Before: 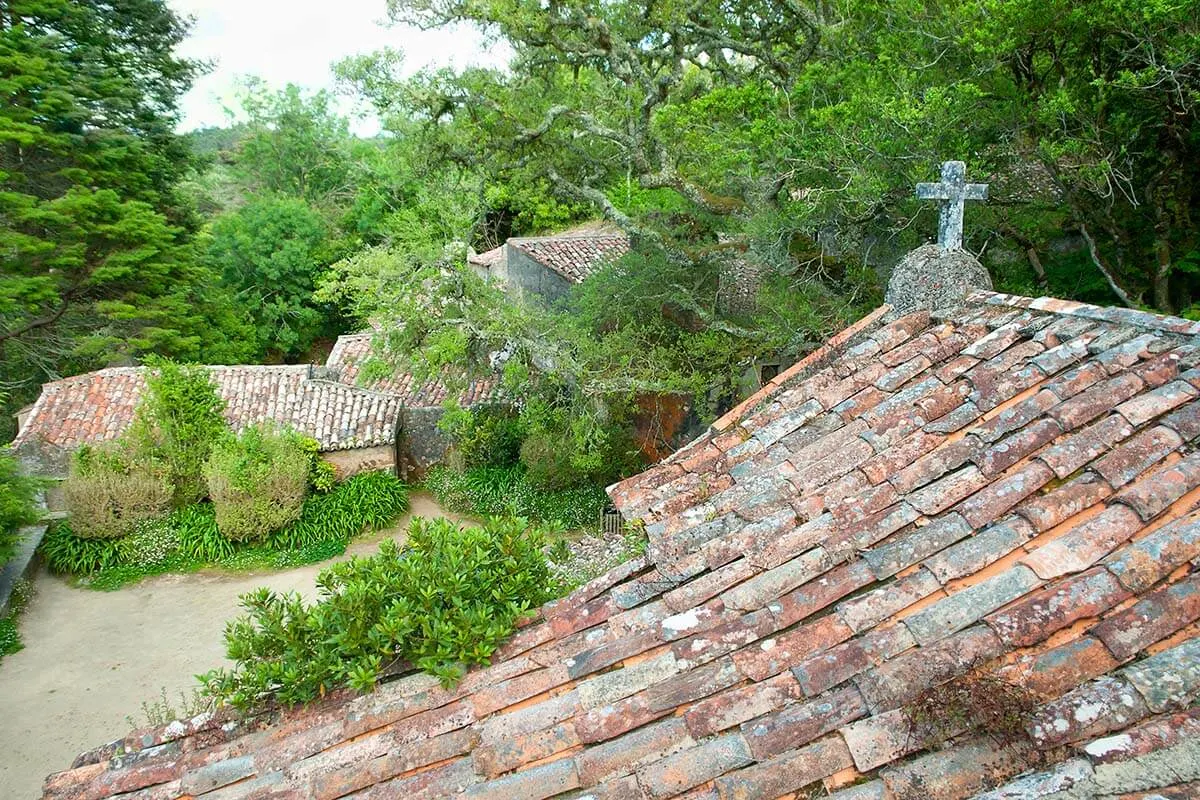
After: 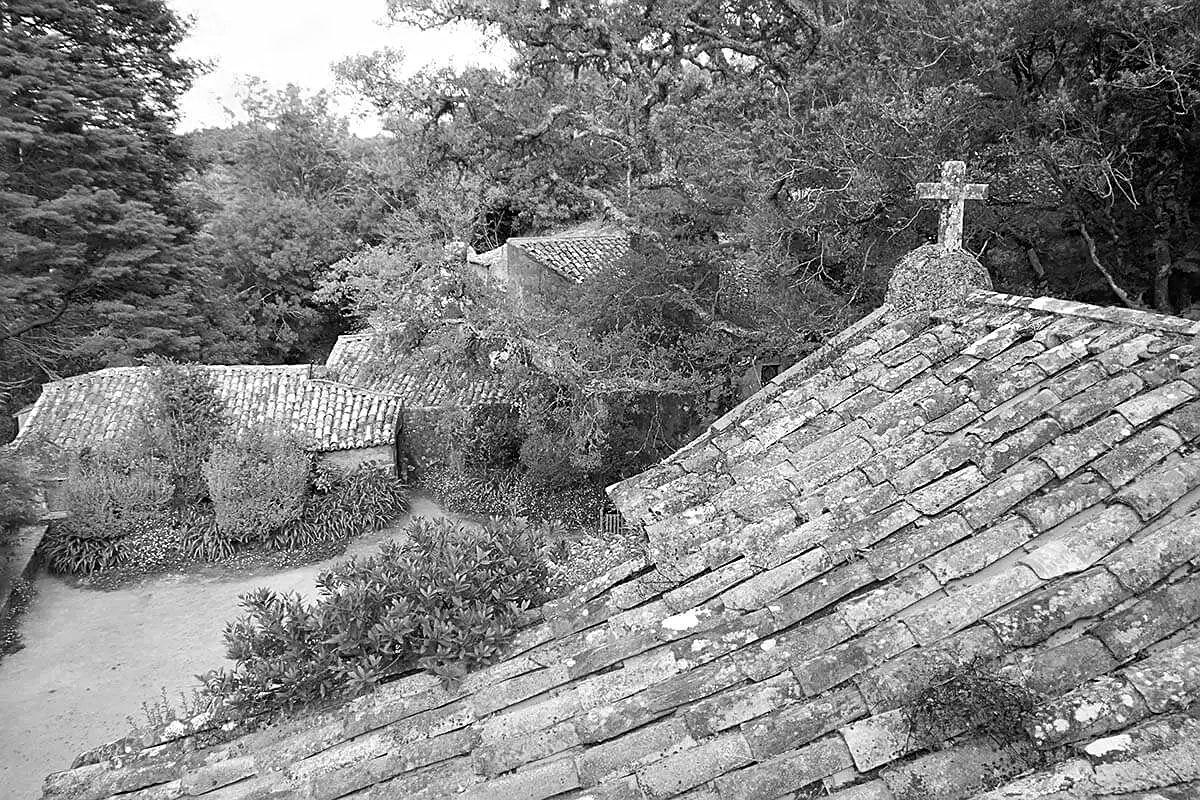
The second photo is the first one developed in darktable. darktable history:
color calibration: output gray [0.21, 0.42, 0.37, 0], illuminant as shot in camera, x 0.385, y 0.38, temperature 3962.41 K
sharpen: on, module defaults
